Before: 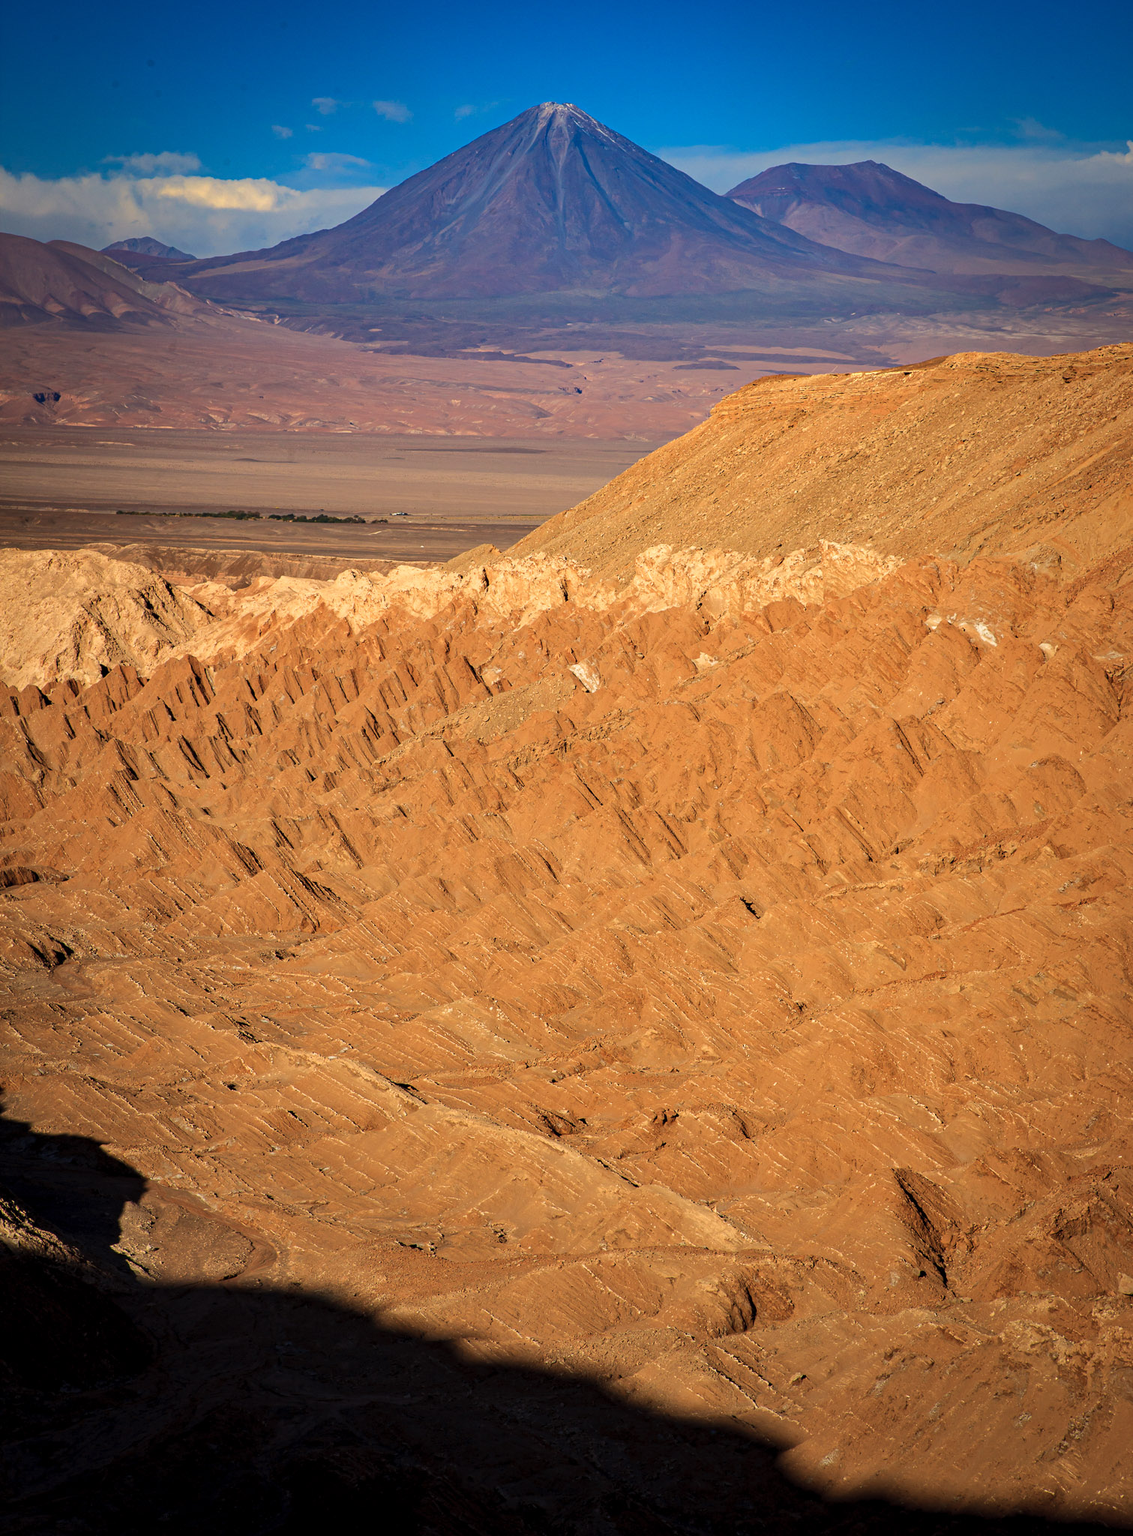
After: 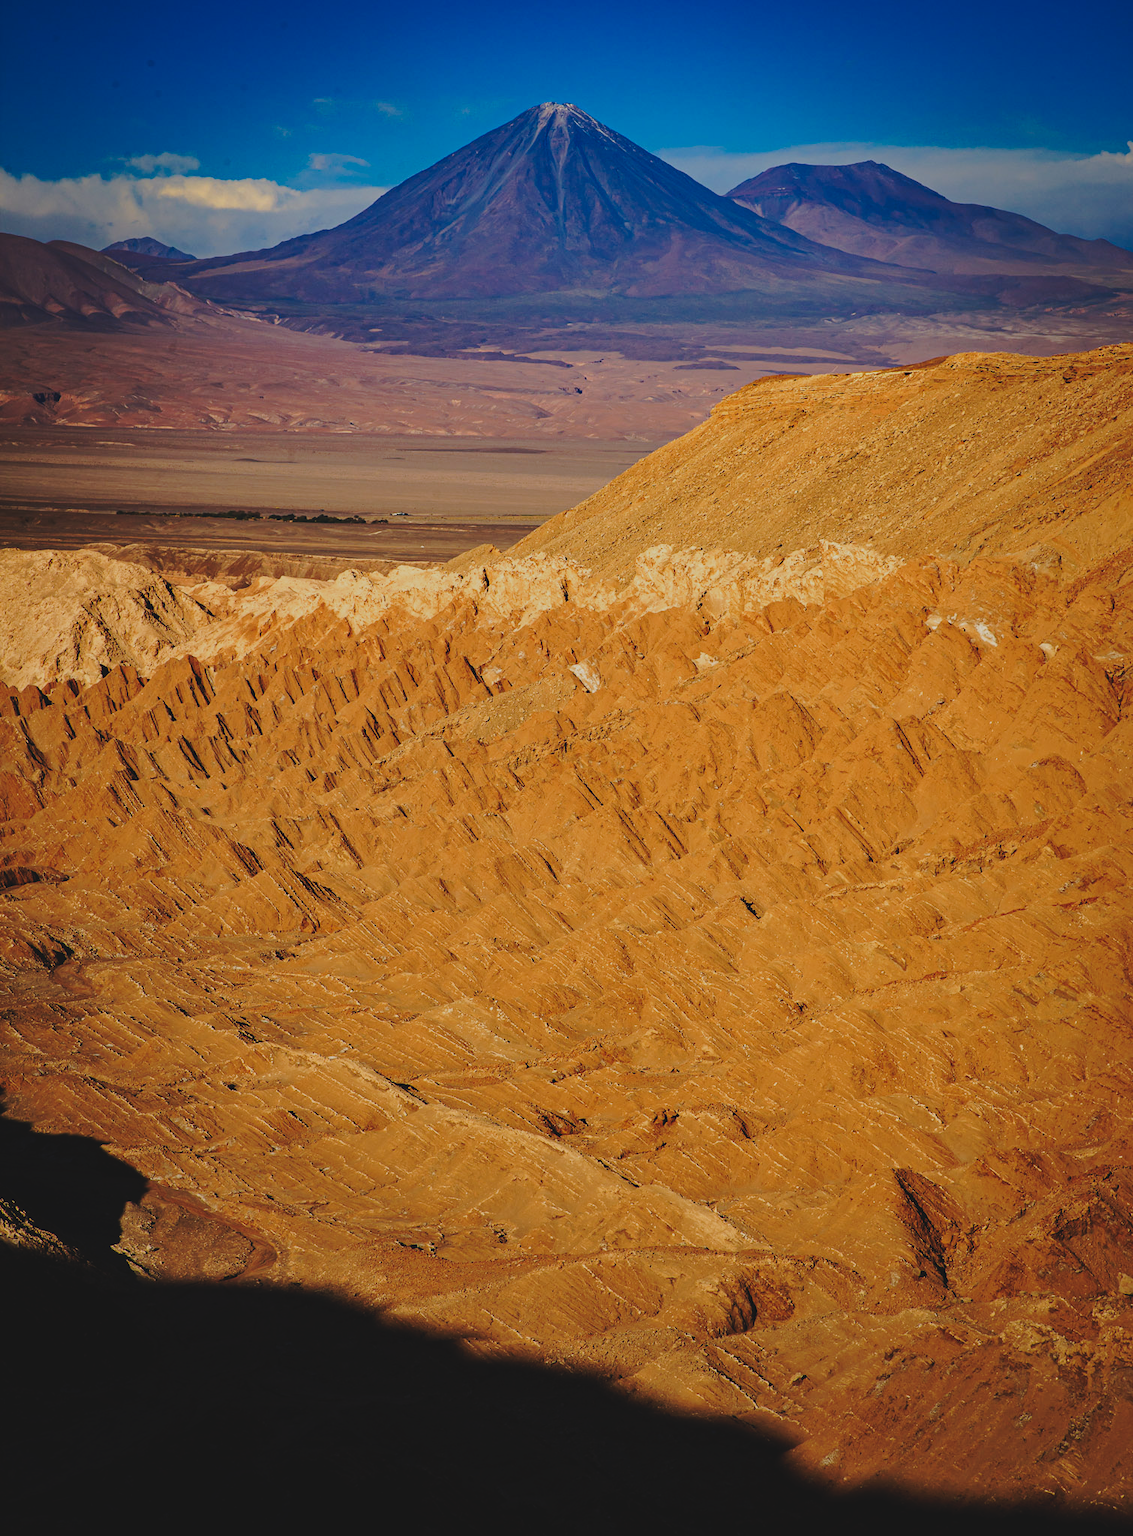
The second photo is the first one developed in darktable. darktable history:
tone curve: curves: ch0 [(0, 0) (0.003, 0.049) (0.011, 0.052) (0.025, 0.057) (0.044, 0.069) (0.069, 0.076) (0.1, 0.09) (0.136, 0.111) (0.177, 0.15) (0.224, 0.197) (0.277, 0.267) (0.335, 0.366) (0.399, 0.477) (0.468, 0.561) (0.543, 0.651) (0.623, 0.733) (0.709, 0.804) (0.801, 0.869) (0.898, 0.924) (1, 1)], preserve colors none
exposure: black level correction -0.016, exposure -1.018 EV, compensate highlight preservation false
